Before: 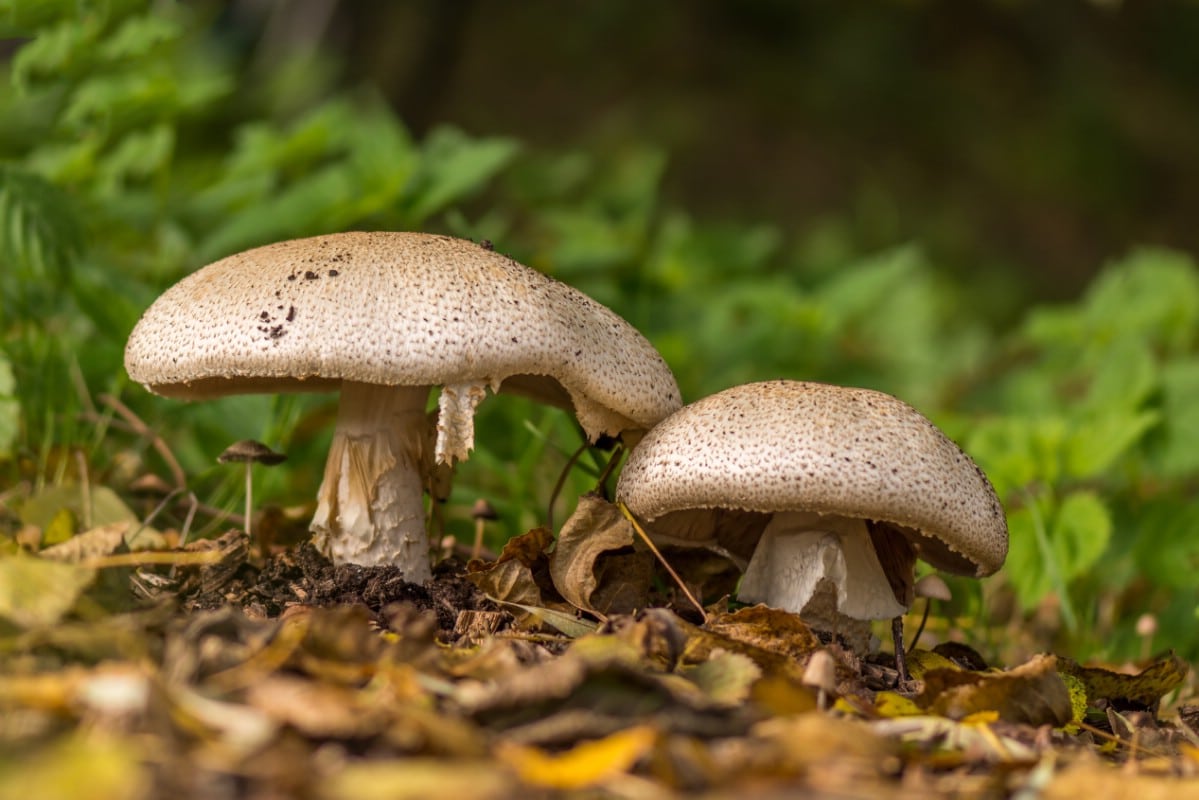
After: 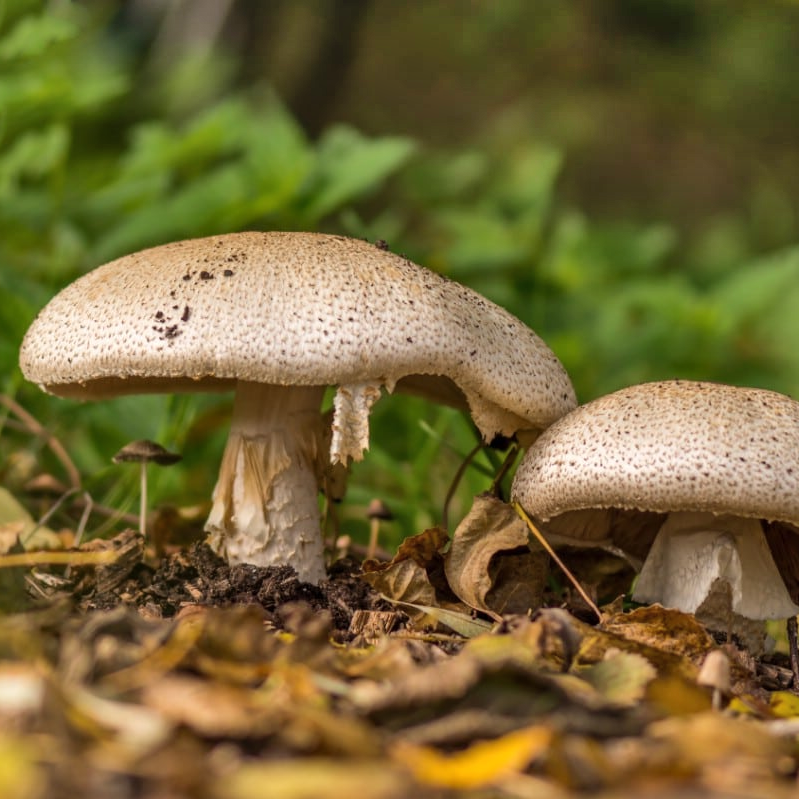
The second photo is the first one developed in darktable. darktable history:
shadows and highlights: shadows 73.91, highlights -60.58, soften with gaussian
crop and rotate: left 8.885%, right 24.457%
